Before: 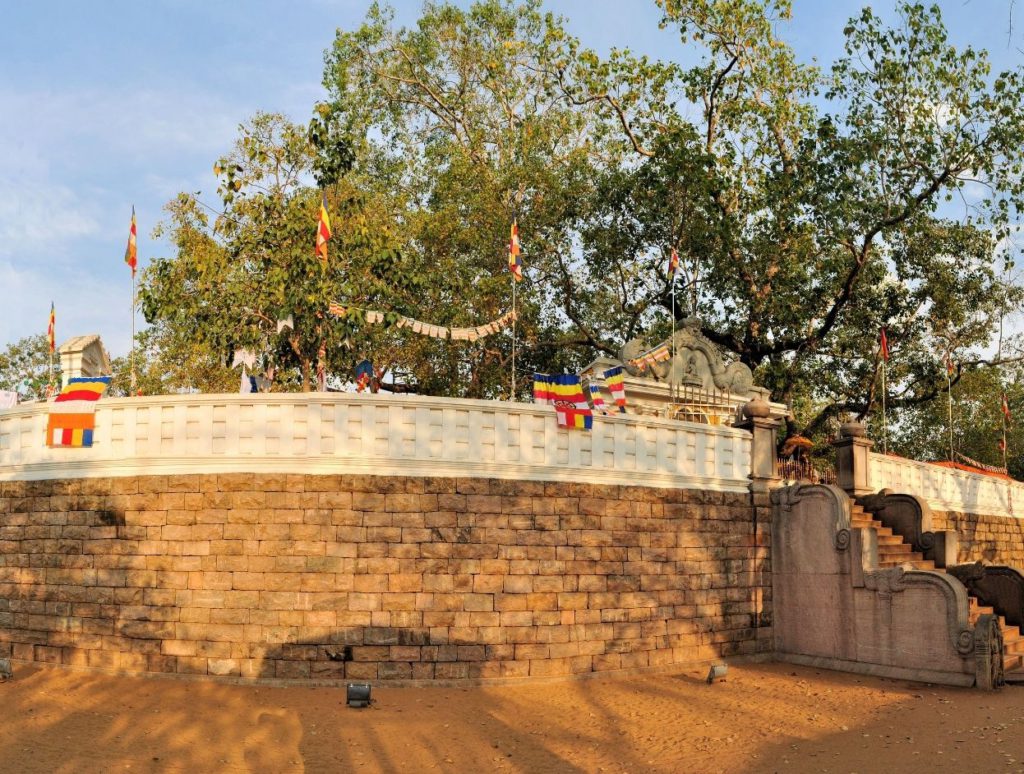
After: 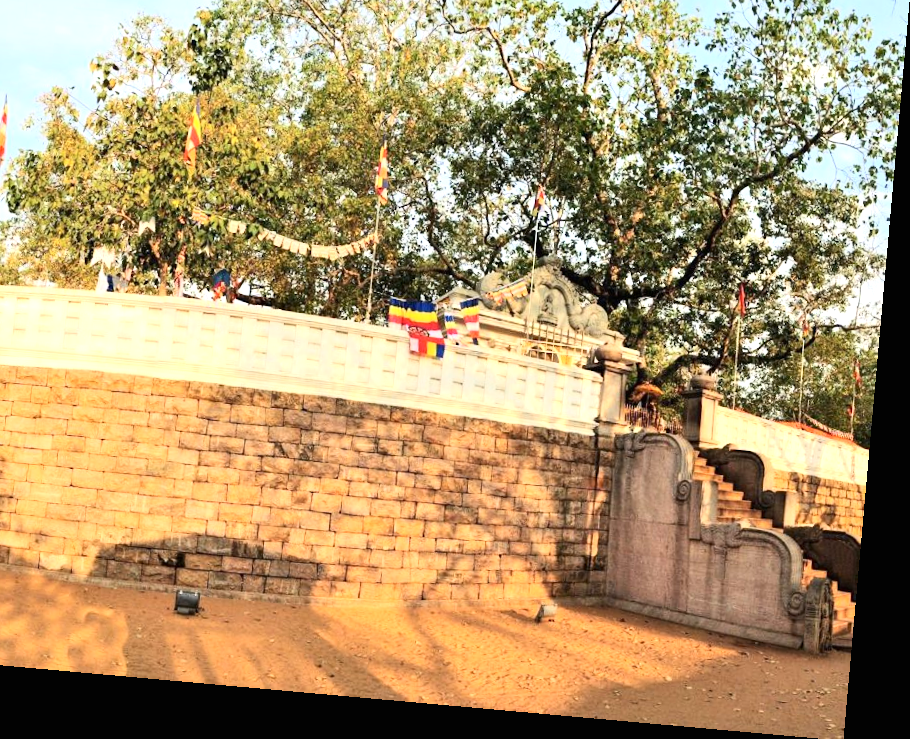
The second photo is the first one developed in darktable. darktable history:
contrast brightness saturation: contrast 0.24, brightness 0.09
exposure: black level correction 0, exposure 0.7 EV, compensate exposure bias true, compensate highlight preservation false
crop: left 16.315%, top 14.246%
rotate and perspective: rotation 5.12°, automatic cropping off
